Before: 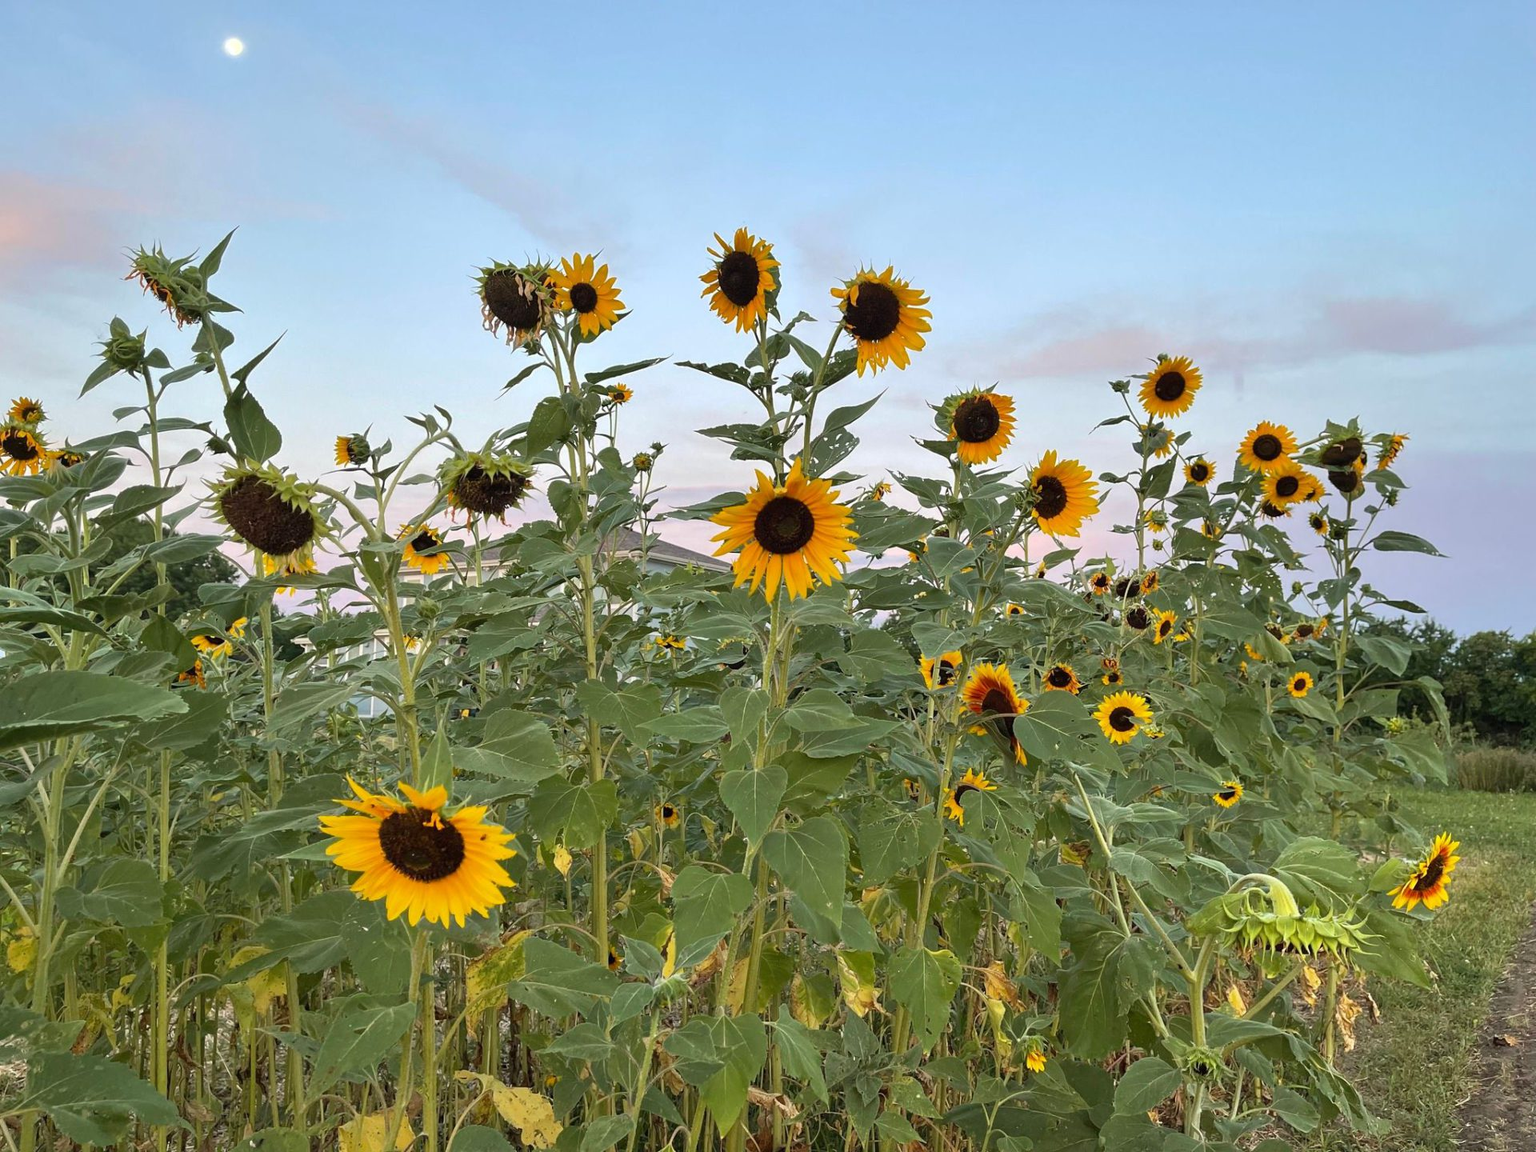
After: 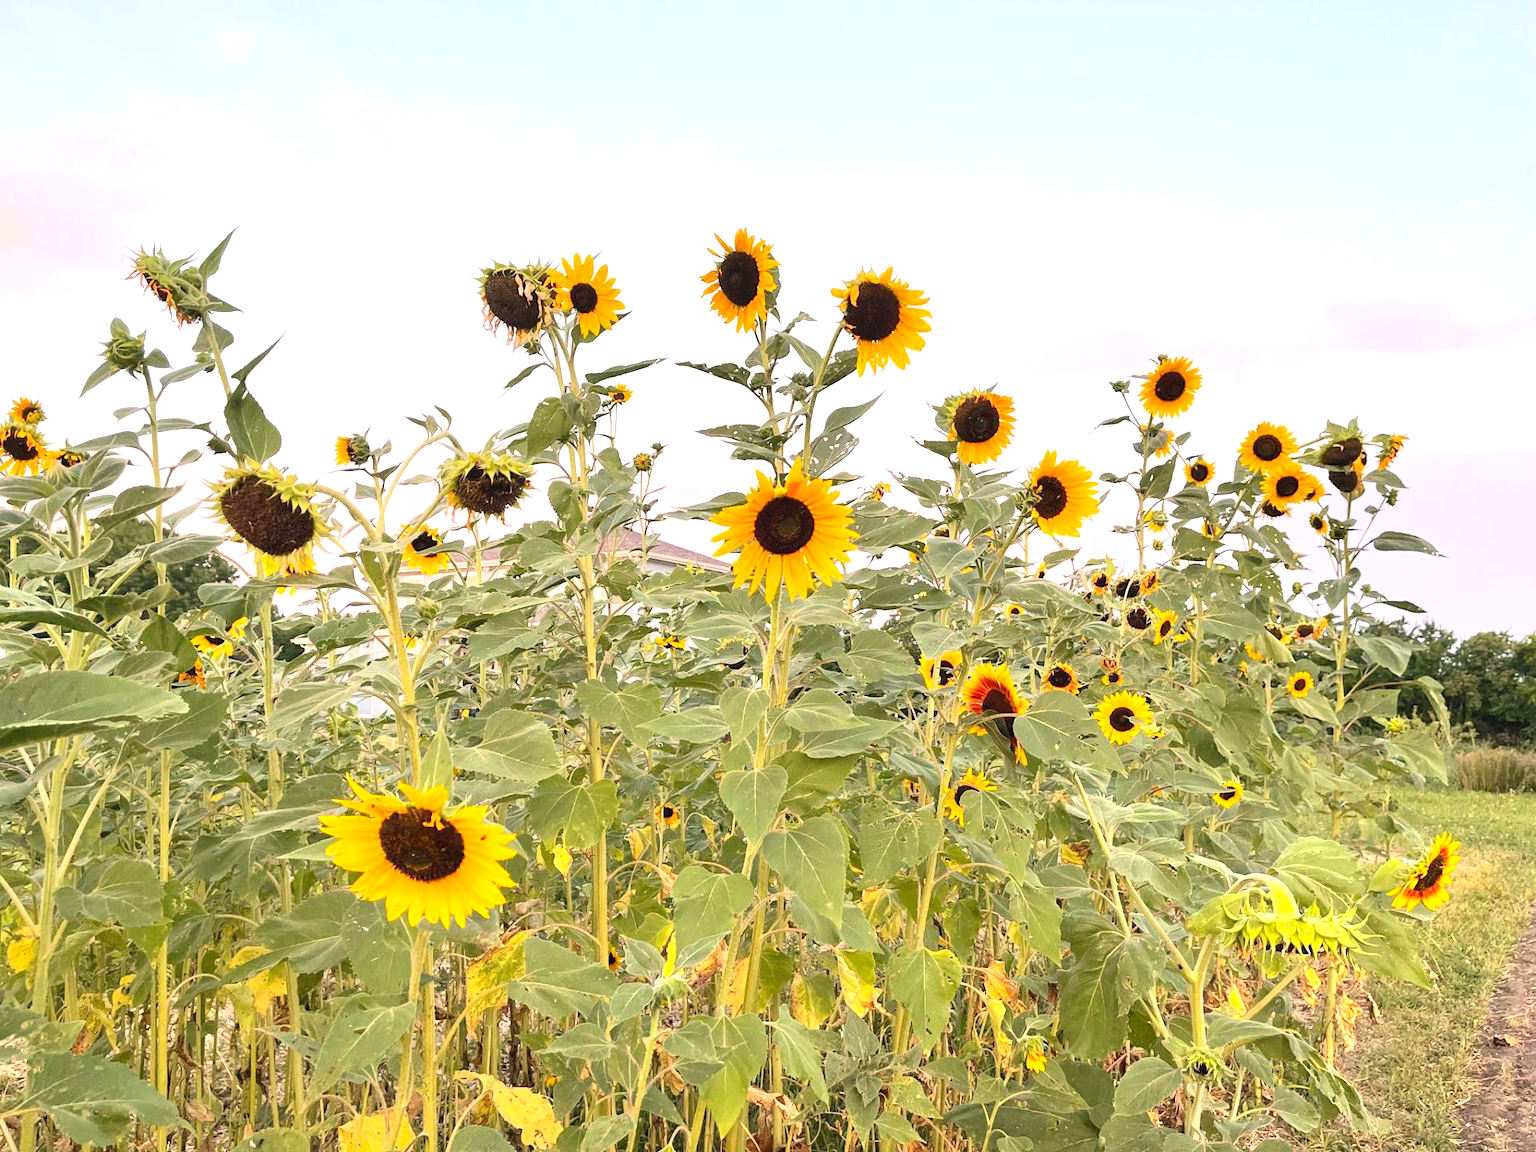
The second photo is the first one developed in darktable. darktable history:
contrast brightness saturation: contrast 0.204, brightness 0.142, saturation 0.137
color correction: highlights a* 12.93, highlights b* 5.36
exposure: black level correction 0, exposure 1 EV, compensate highlight preservation false
